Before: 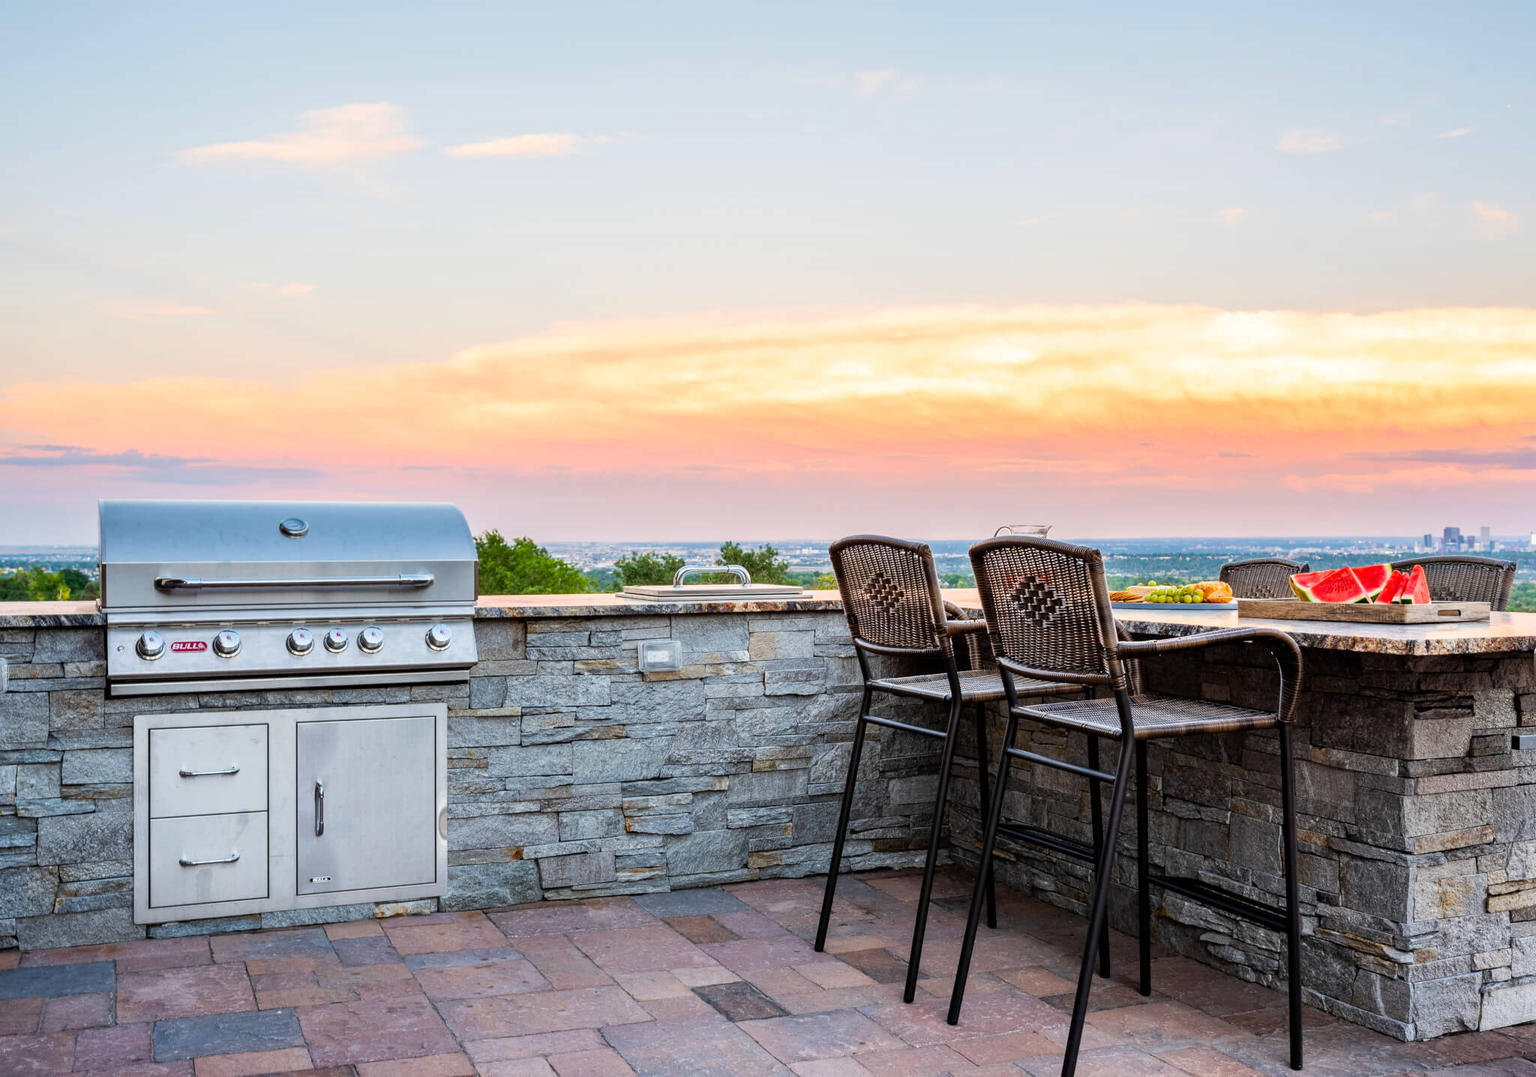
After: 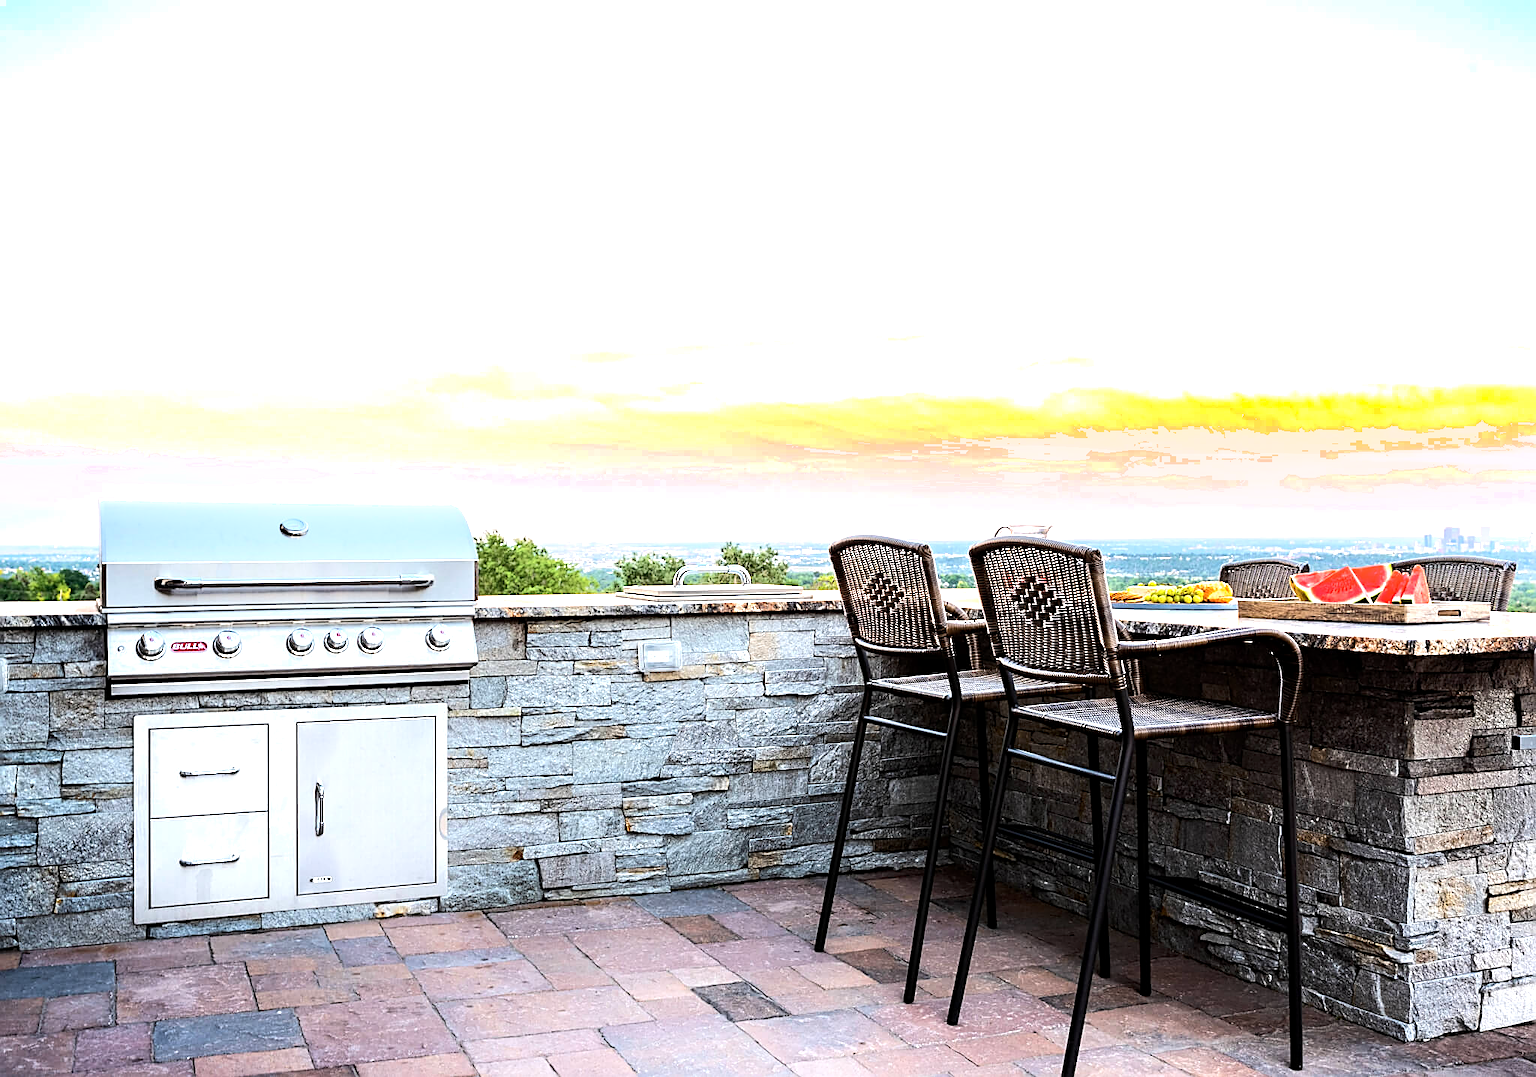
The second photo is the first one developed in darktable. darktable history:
tone equalizer: -8 EV -0.75 EV, -7 EV -0.7 EV, -6 EV -0.6 EV, -5 EV -0.4 EV, -3 EV 0.4 EV, -2 EV 0.6 EV, -1 EV 0.7 EV, +0 EV 0.75 EV, edges refinement/feathering 500, mask exposure compensation -1.57 EV, preserve details no
shadows and highlights: shadows -40.15, highlights 62.88, soften with gaussian
exposure: black level correction 0.001, exposure 0.191 EV, compensate highlight preservation false
sharpen: amount 0.75
